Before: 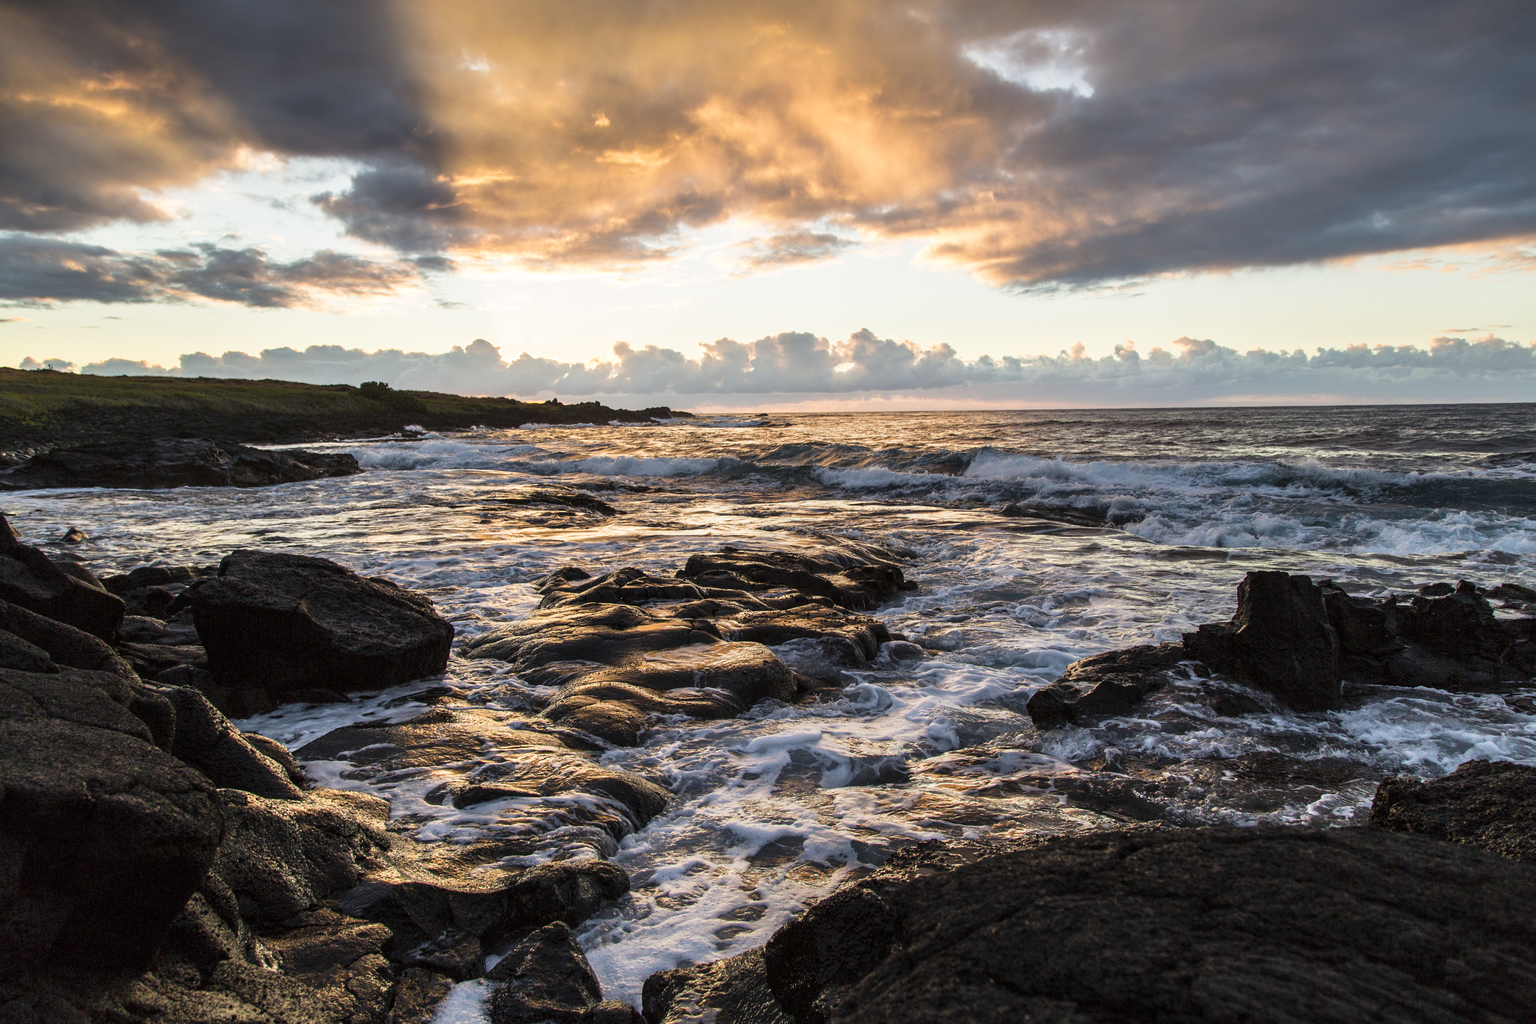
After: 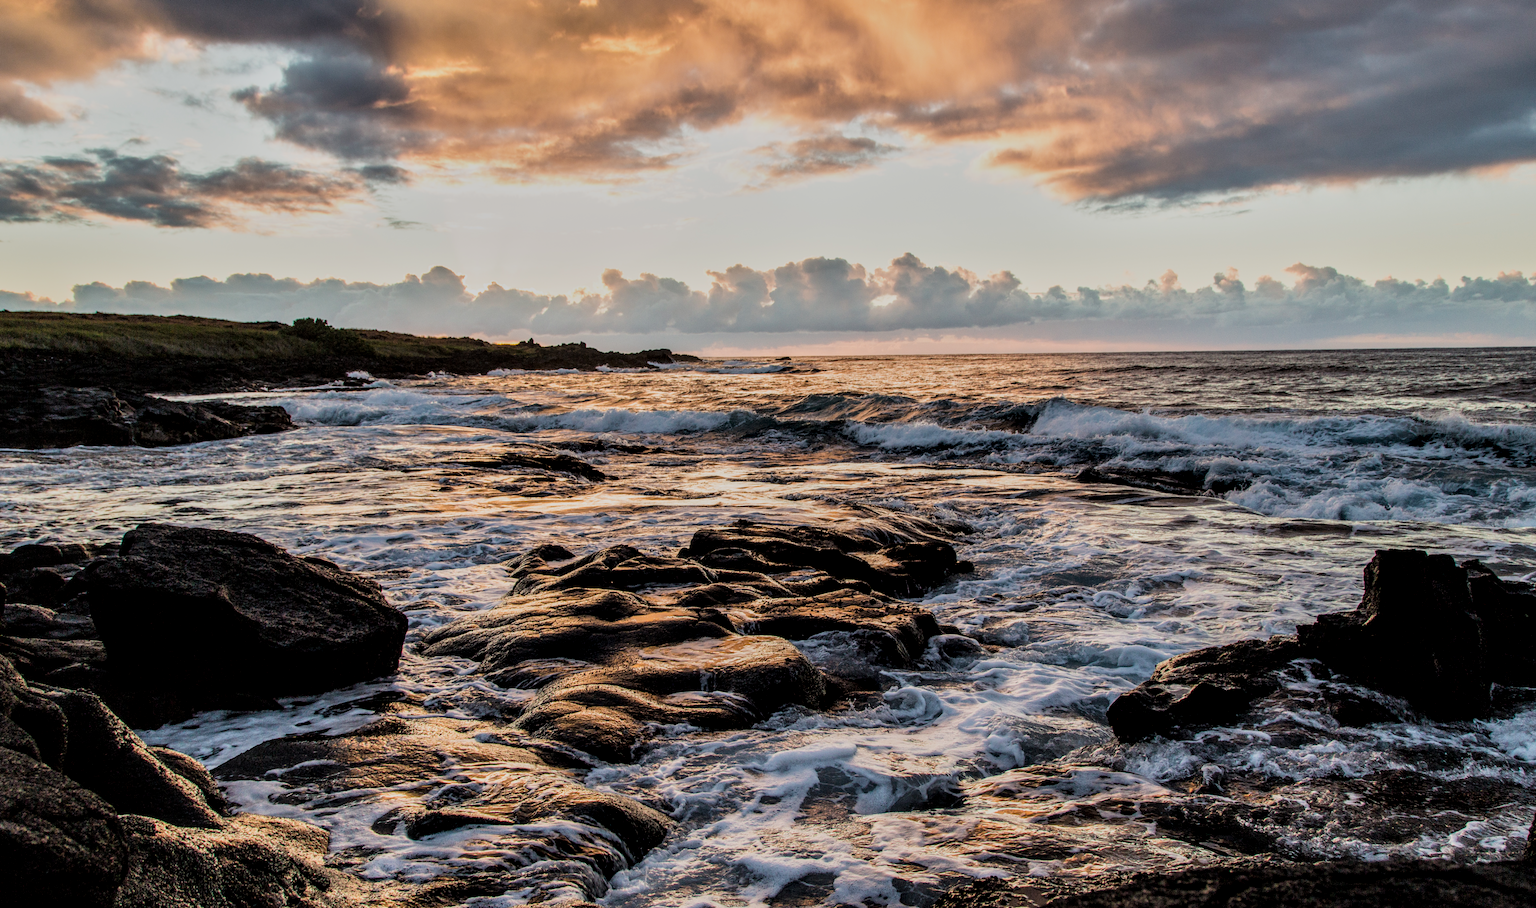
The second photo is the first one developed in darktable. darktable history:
filmic rgb: black relative exposure -7.65 EV, white relative exposure 4.56 EV, hardness 3.61
local contrast: detail 130%
crop: left 7.835%, top 11.851%, right 10.233%, bottom 15.481%
shadows and highlights: shadows 5.38, soften with gaussian
